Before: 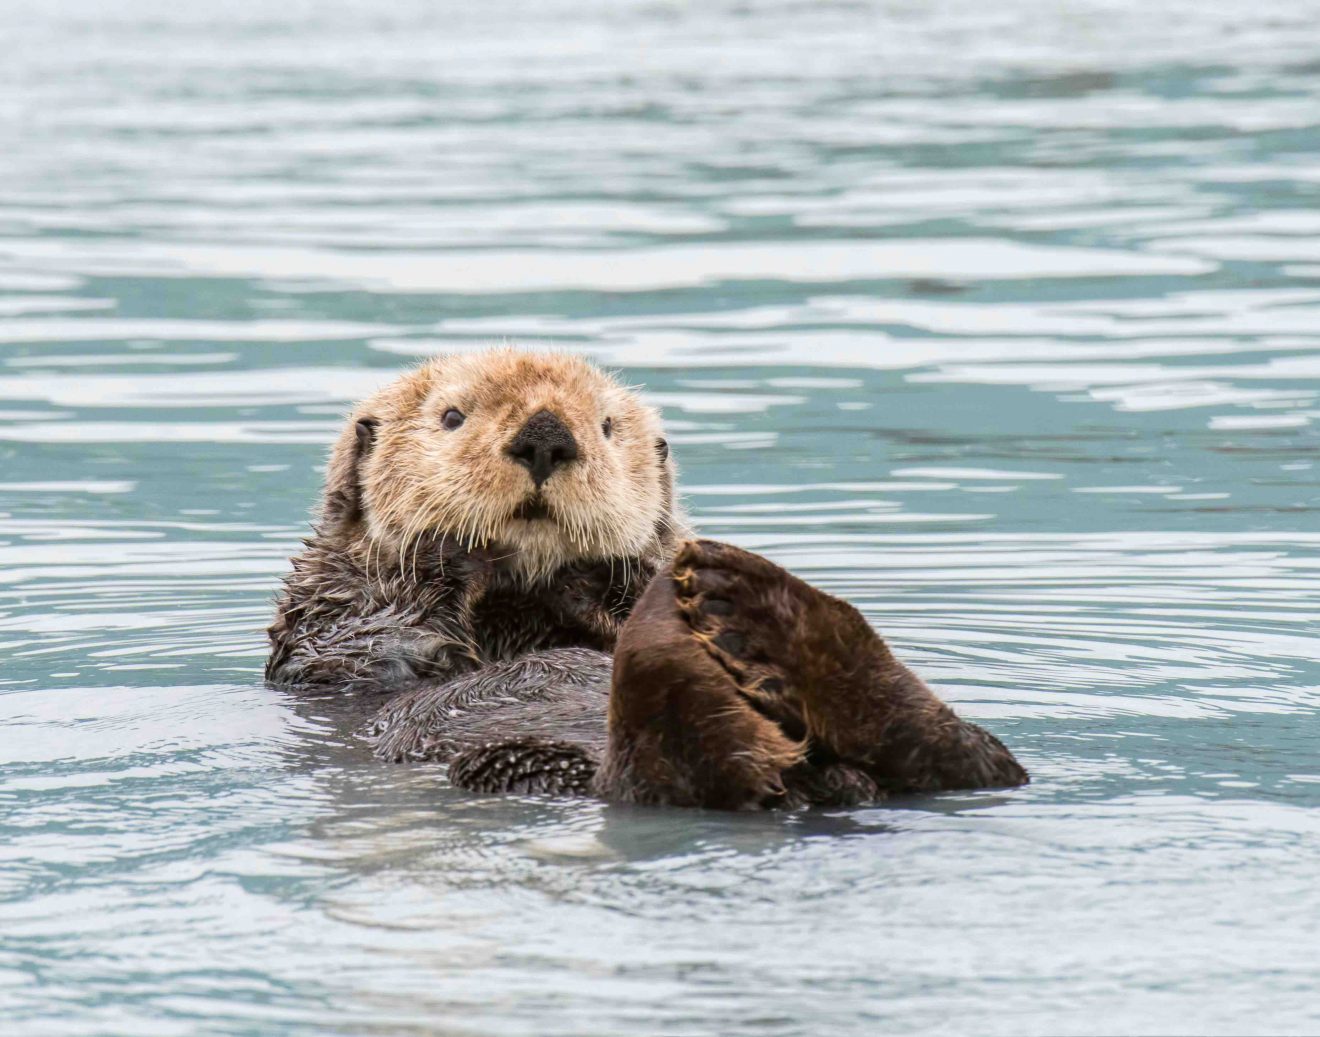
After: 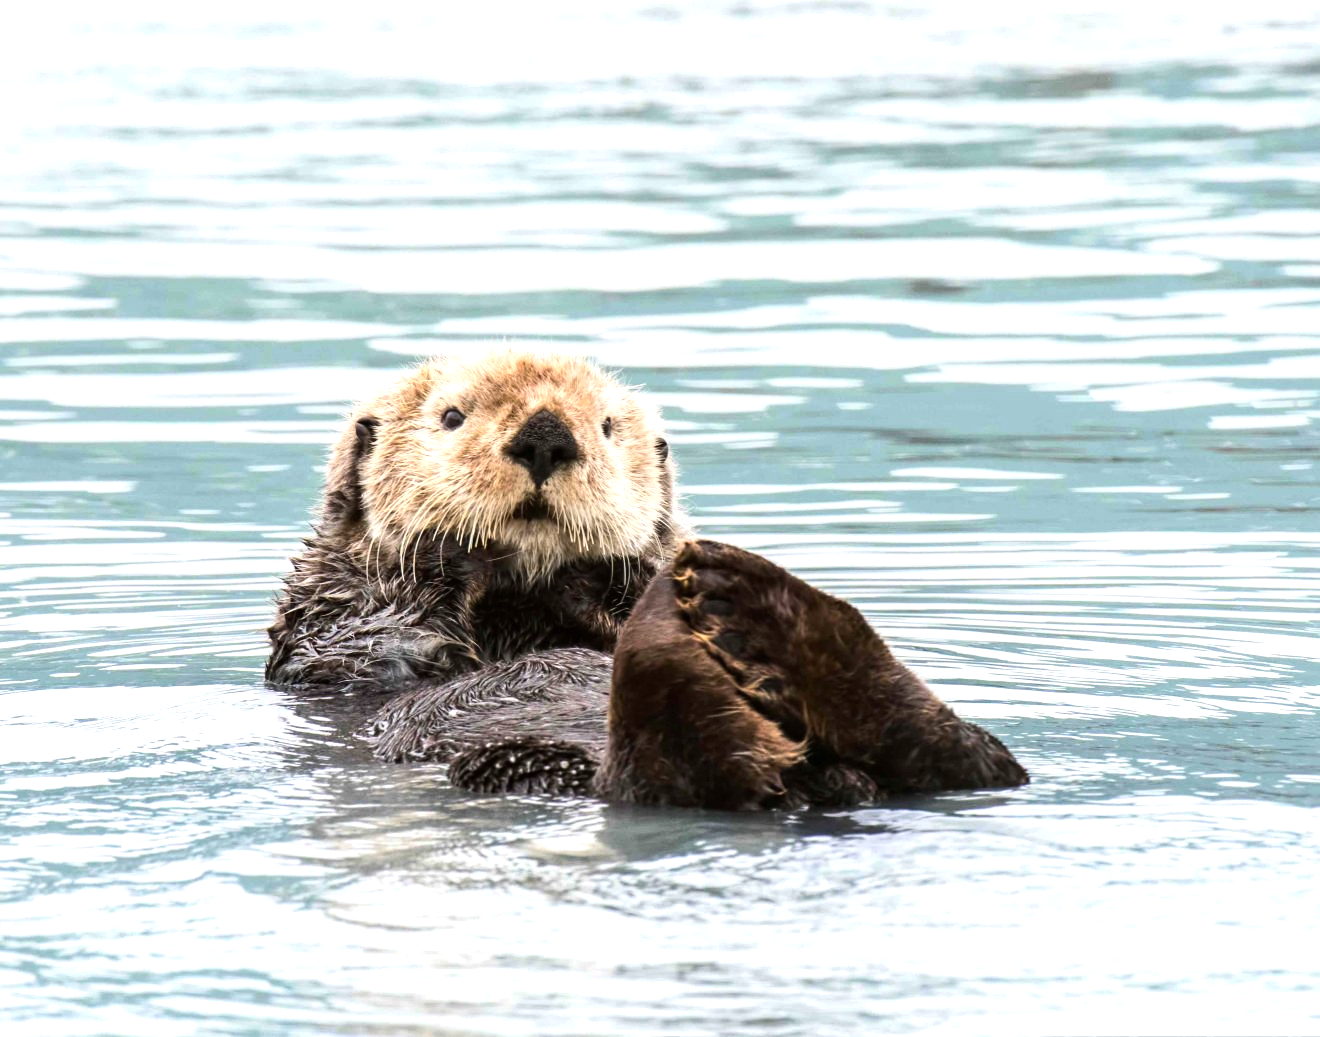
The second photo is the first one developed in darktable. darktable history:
tone equalizer: -8 EV -0.729 EV, -7 EV -0.702 EV, -6 EV -0.561 EV, -5 EV -0.369 EV, -3 EV 0.378 EV, -2 EV 0.6 EV, -1 EV 0.688 EV, +0 EV 0.758 EV, edges refinement/feathering 500, mask exposure compensation -1.57 EV, preserve details no
